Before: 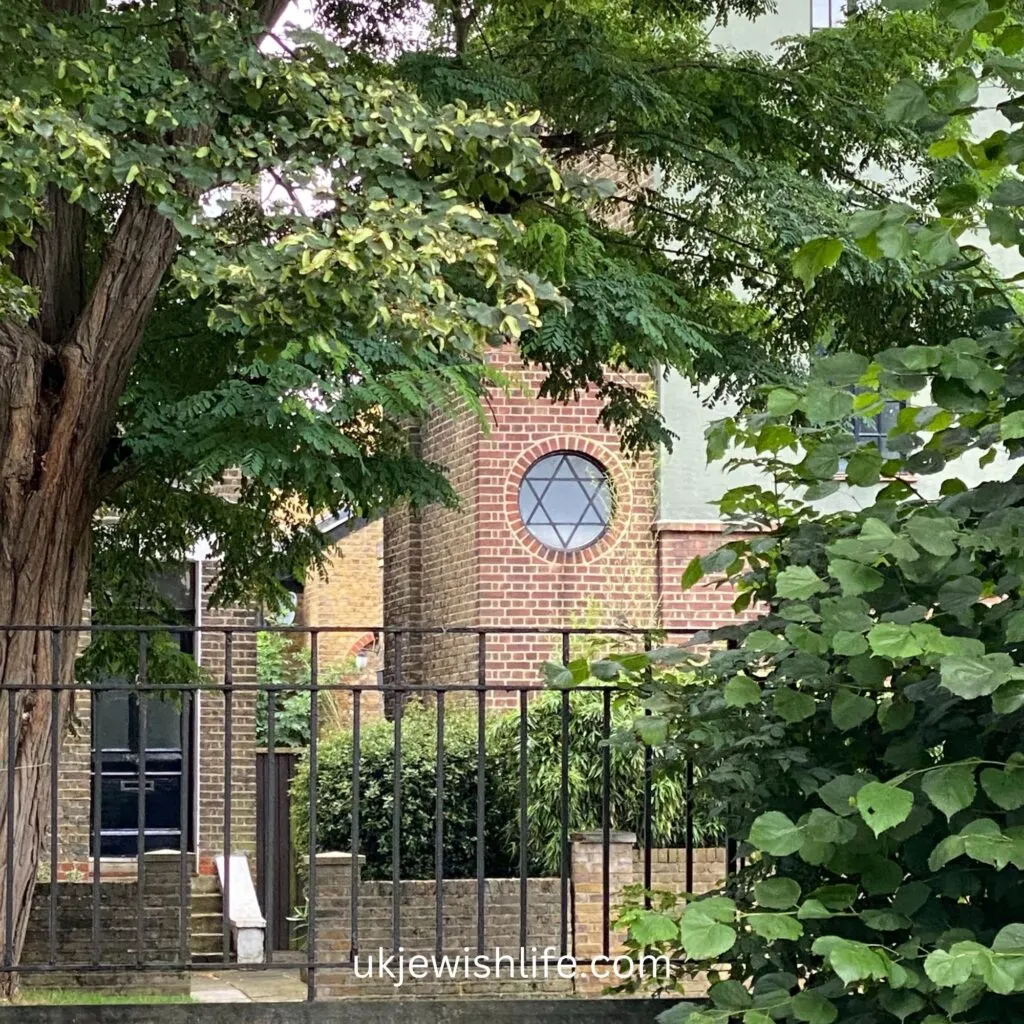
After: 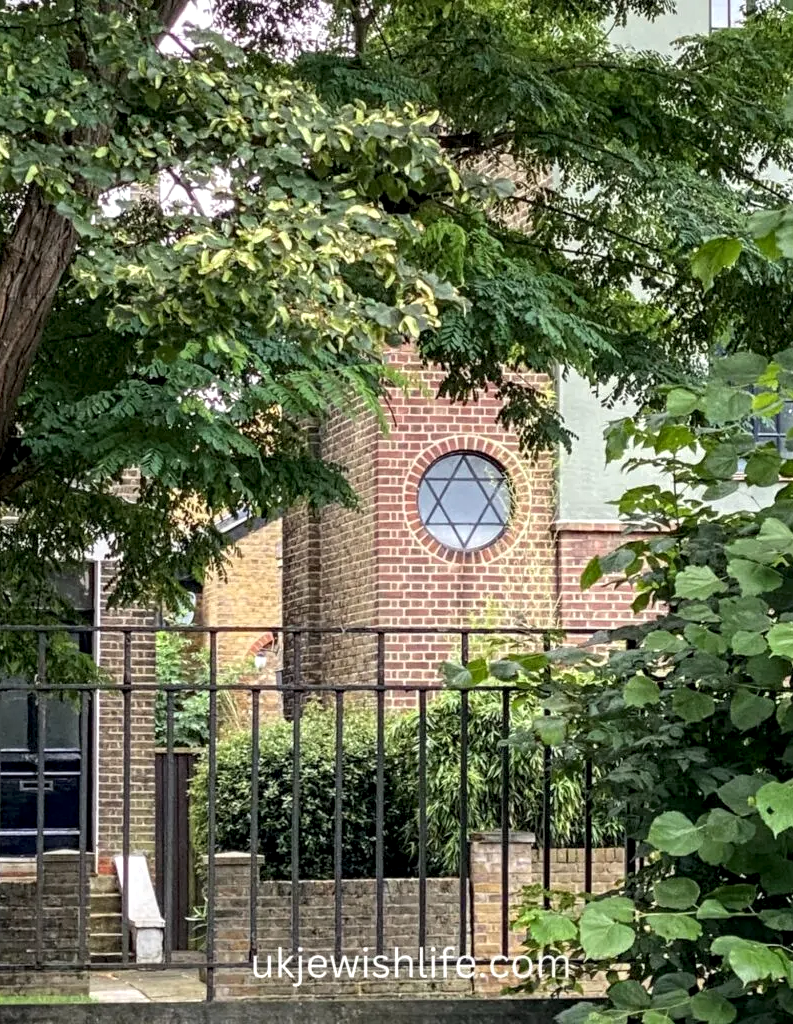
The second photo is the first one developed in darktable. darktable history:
local contrast: highlights 40%, shadows 60%, detail 136%, midtone range 0.514
crop: left 9.88%, right 12.664%
color balance: mode lift, gamma, gain (sRGB)
